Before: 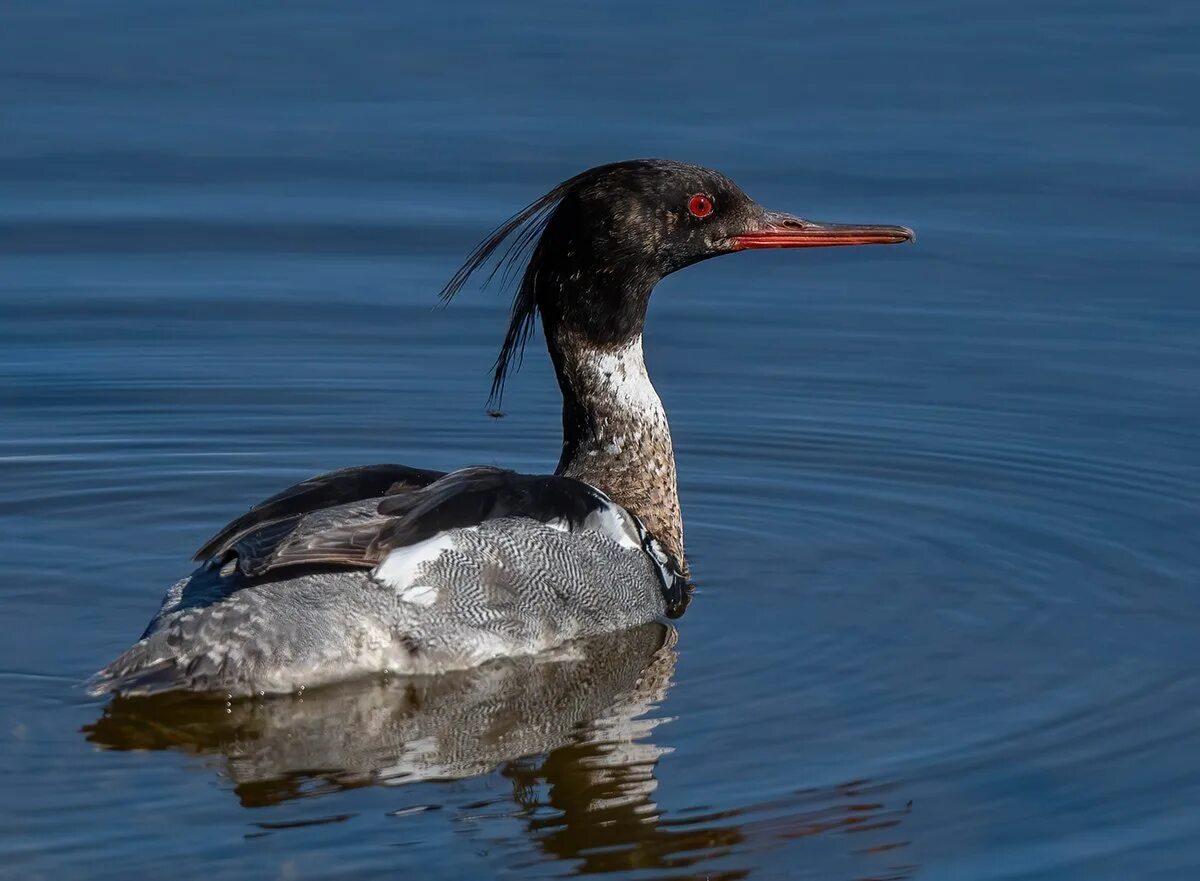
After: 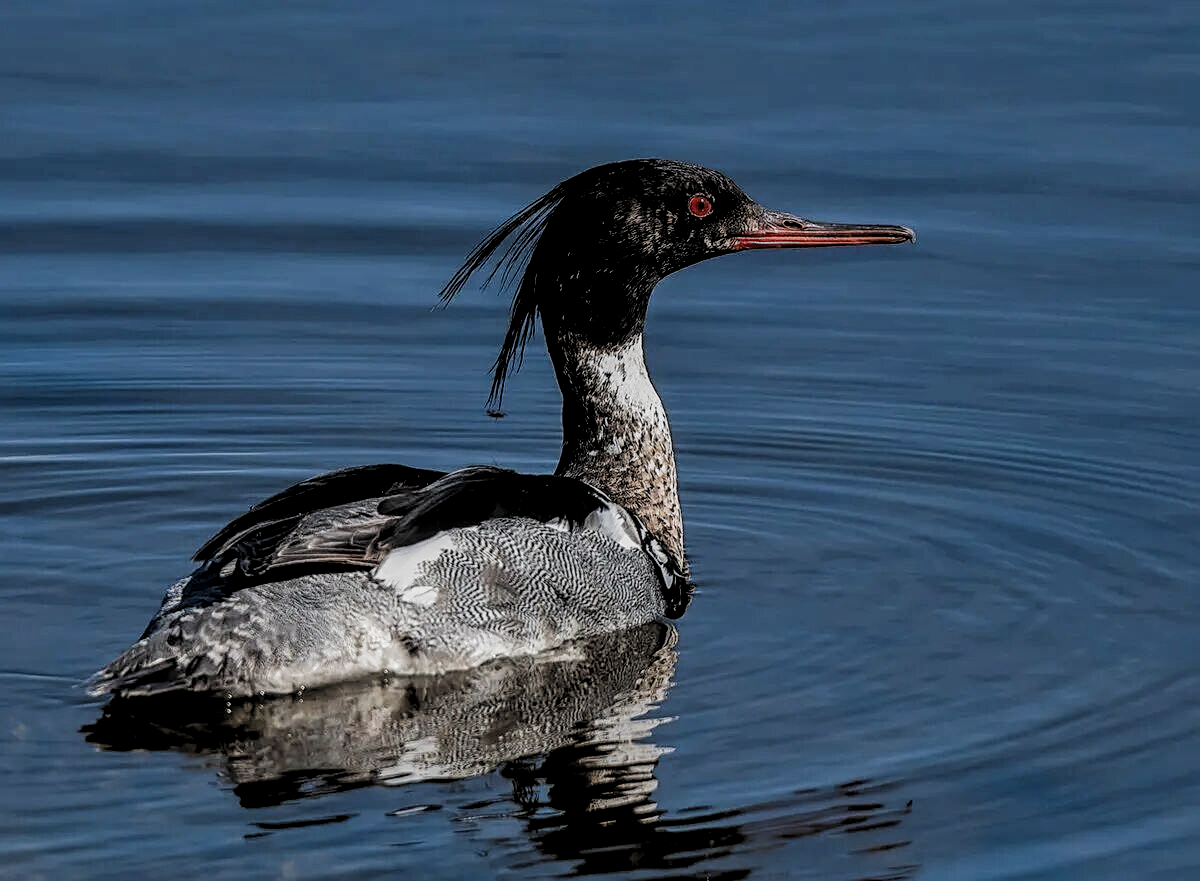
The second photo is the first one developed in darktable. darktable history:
local contrast: highlights 36%, detail 135%
shadows and highlights: shadows 24.77, highlights -48.33, soften with gaussian
sharpen: on, module defaults
filmic rgb: black relative exposure -5.1 EV, white relative exposure 3.96 EV, hardness 2.89, contrast 1.194, highlights saturation mix -30.2%, add noise in highlights 0.001, color science v3 (2019), use custom middle-gray values true, contrast in highlights soft
